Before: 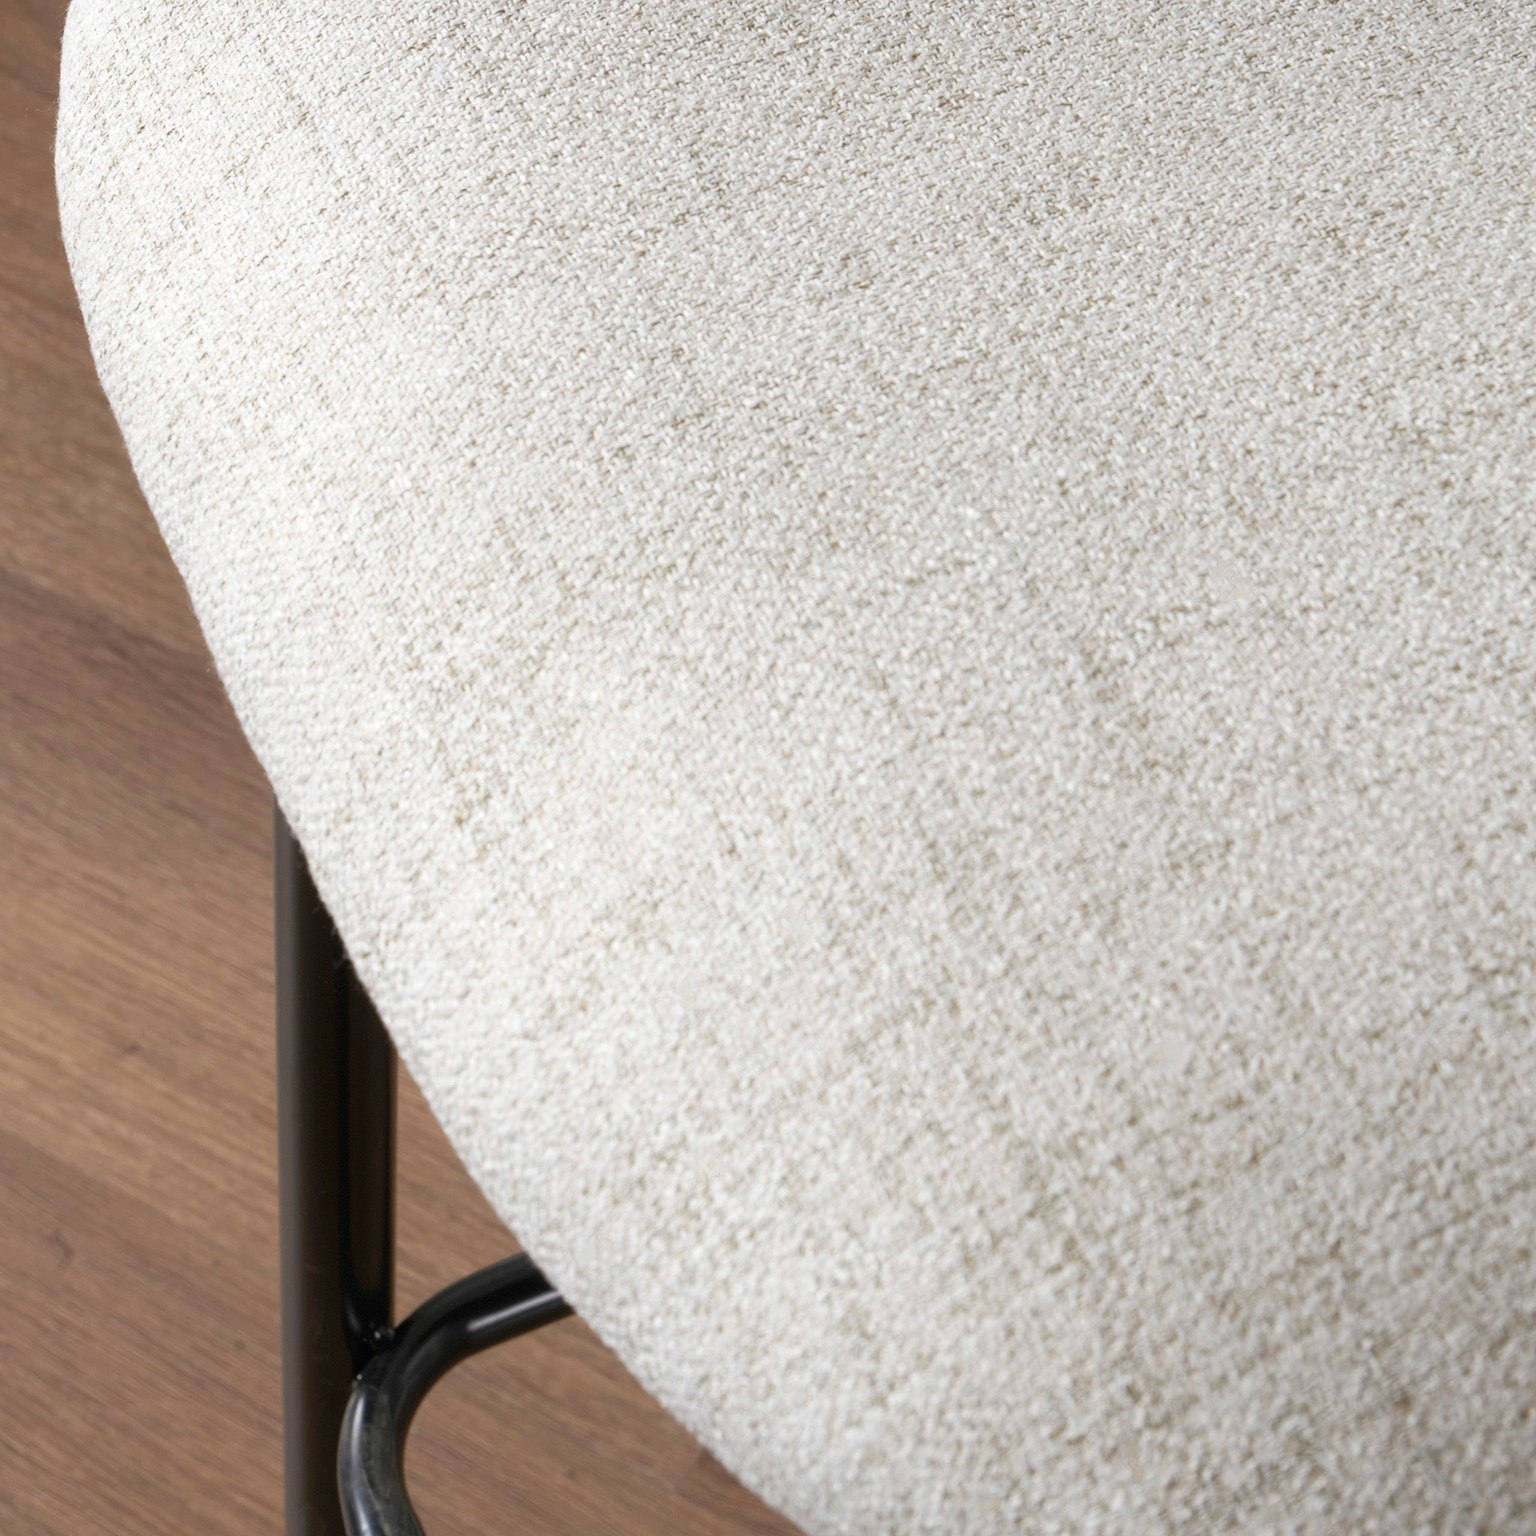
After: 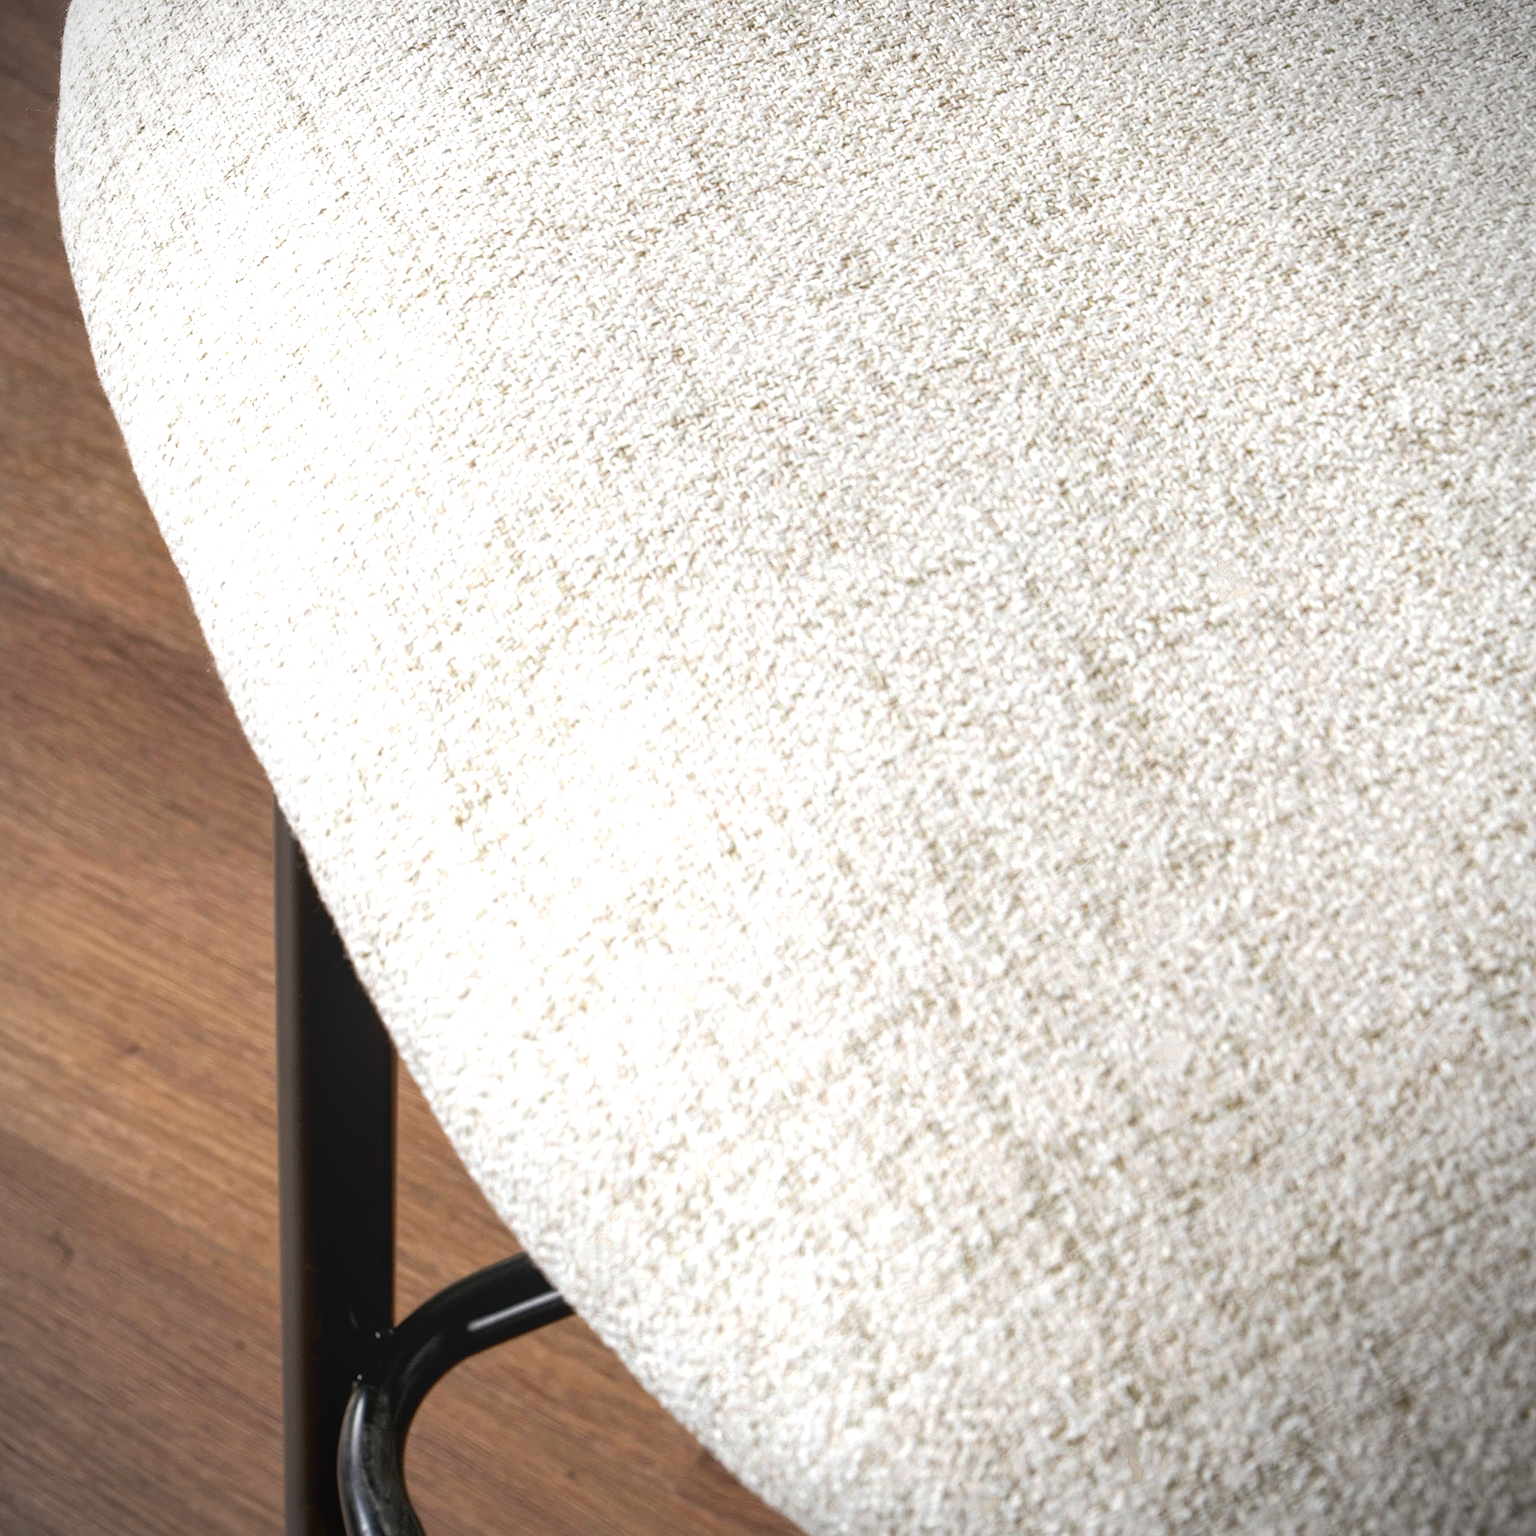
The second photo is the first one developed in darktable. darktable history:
local contrast: detail 110%
color balance: lift [0.991, 1, 1, 1], gamma [0.996, 1, 1, 1], input saturation 98.52%, contrast 20.34%, output saturation 103.72%
vignetting: fall-off start 91.19%
